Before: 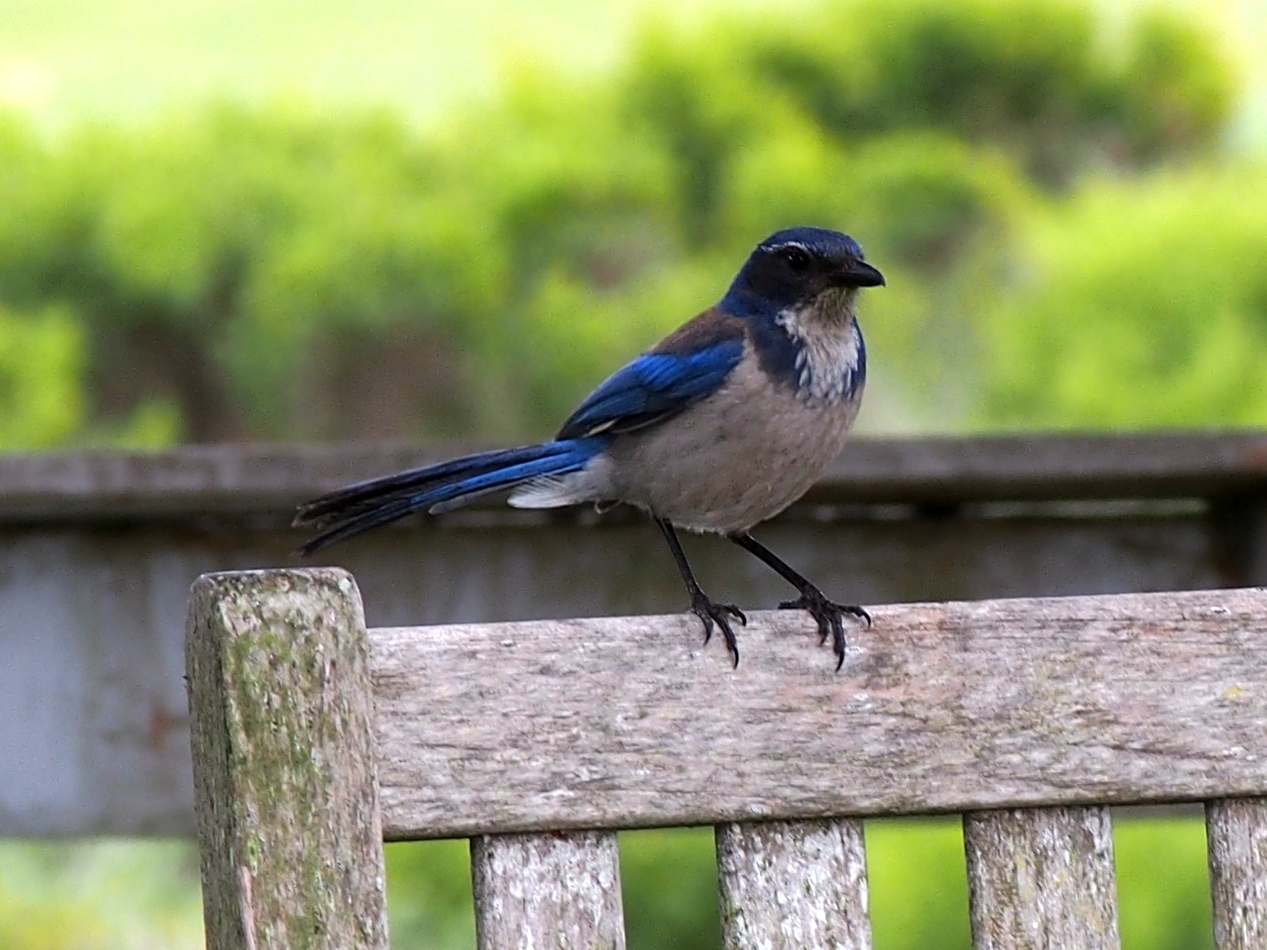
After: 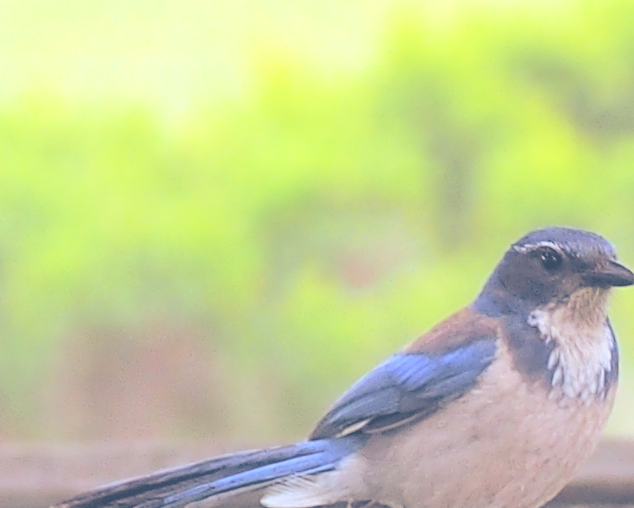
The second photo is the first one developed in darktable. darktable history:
crop: left 19.556%, right 30.401%, bottom 46.458%
contrast brightness saturation: brightness 1
color balance rgb: shadows lift › chroma 9.92%, shadows lift › hue 45.12°, power › luminance 3.26%, power › hue 231.93°, global offset › luminance 0.4%, global offset › chroma 0.21%, global offset › hue 255.02°
